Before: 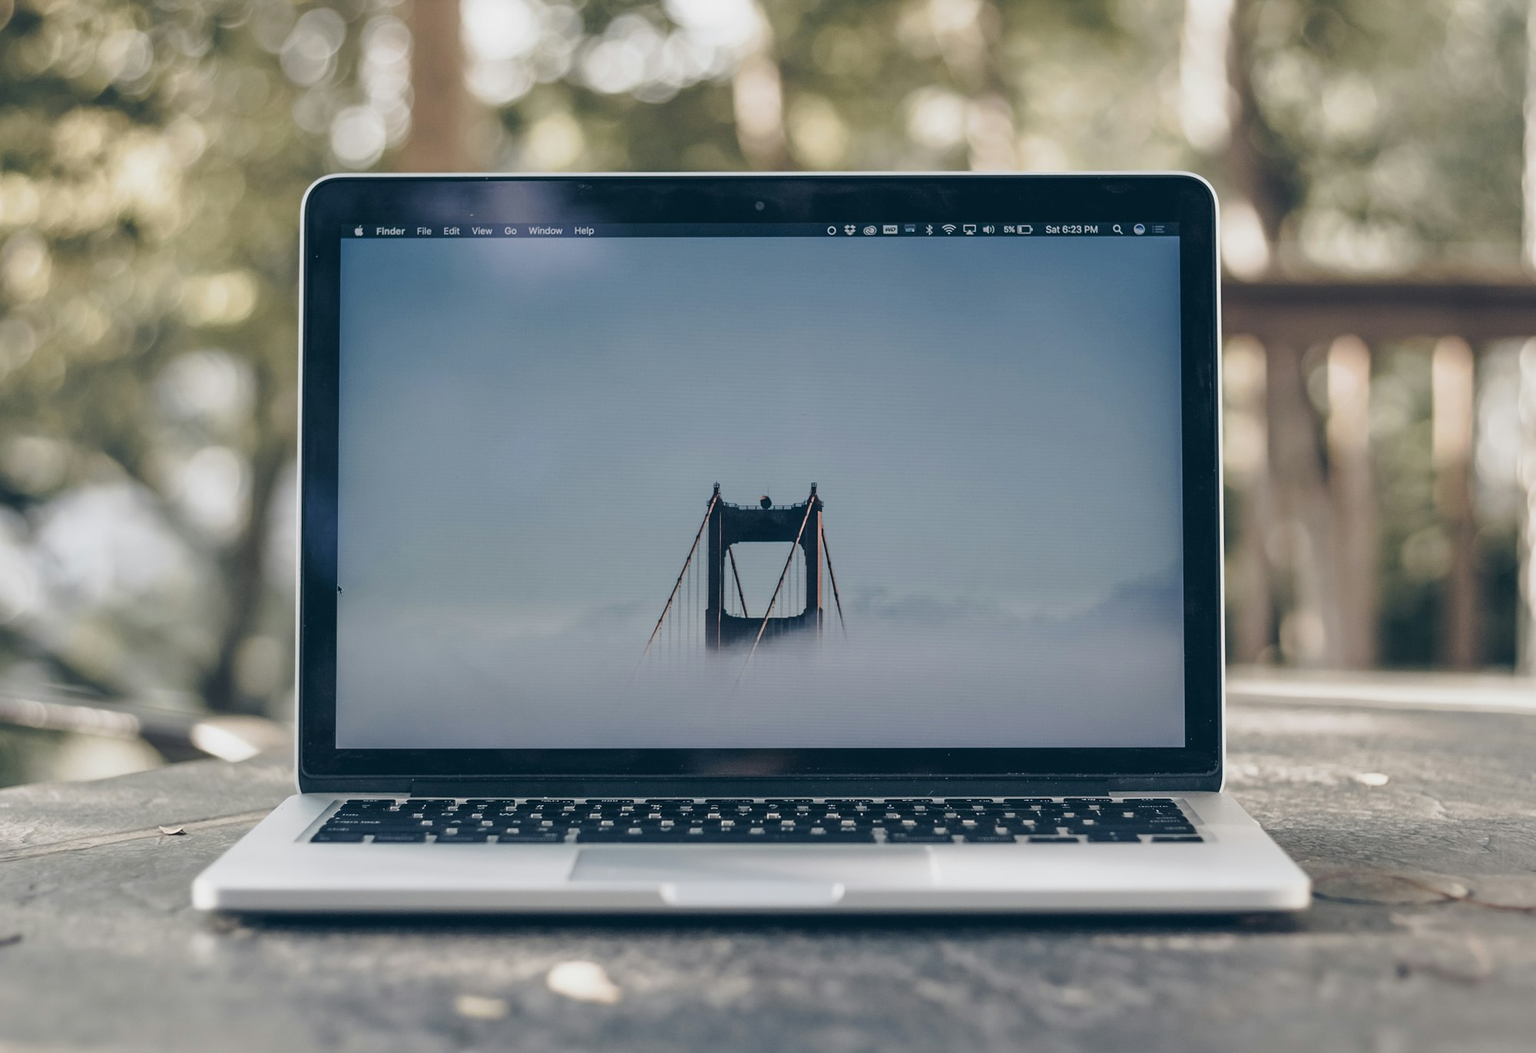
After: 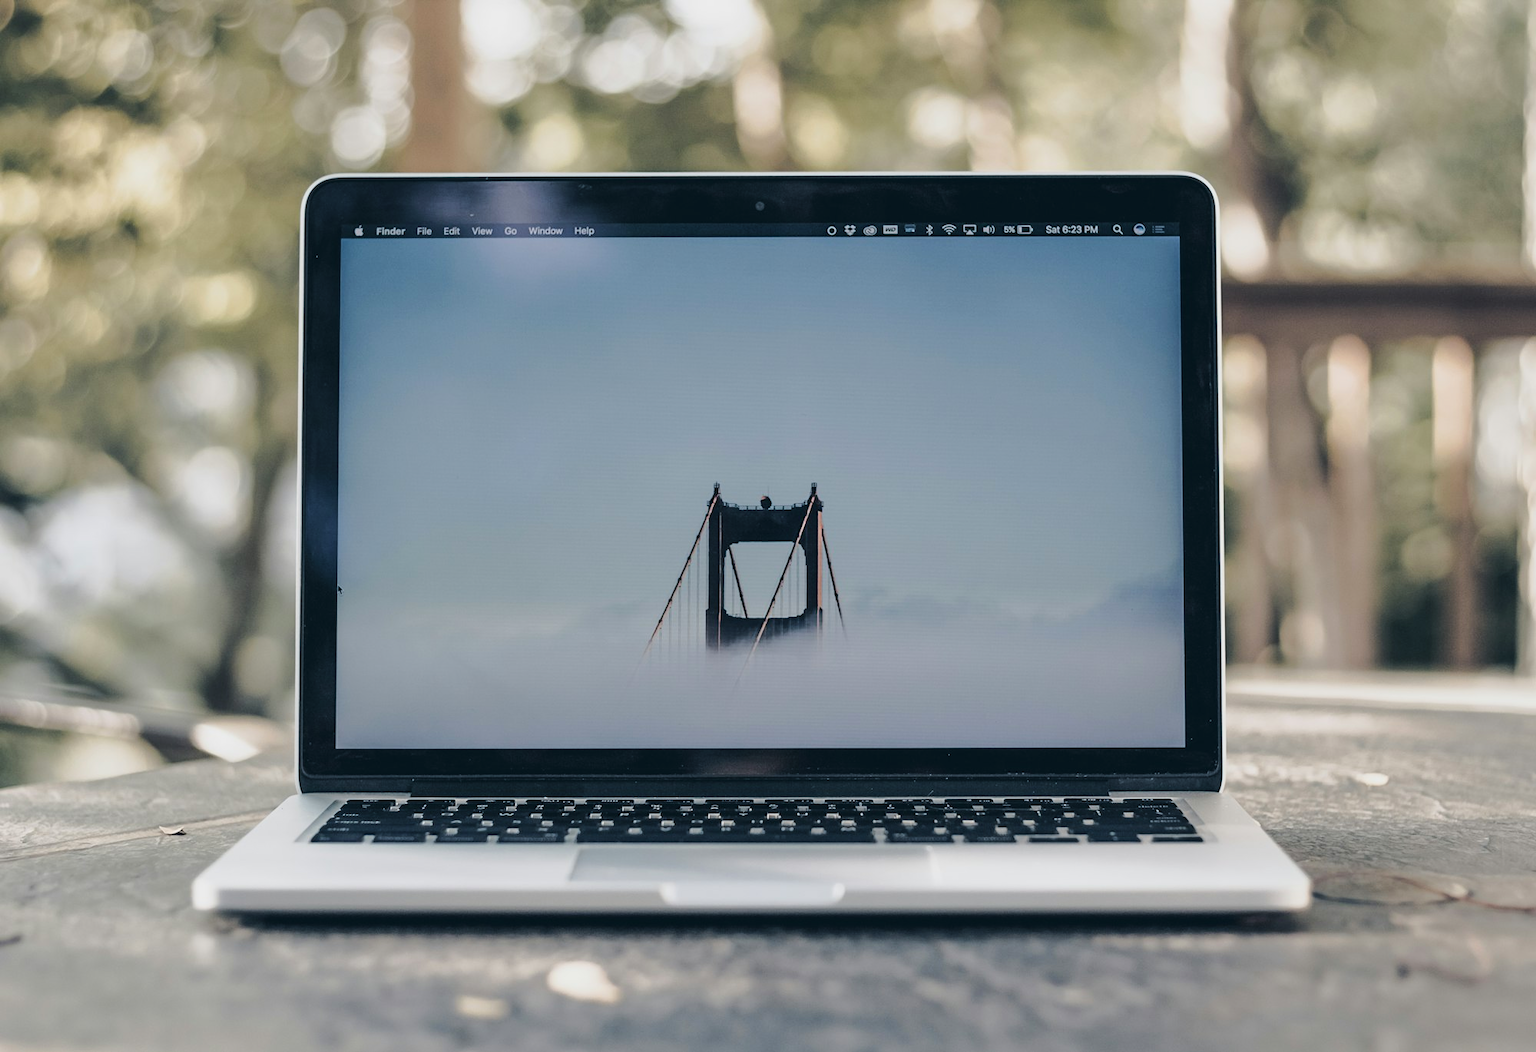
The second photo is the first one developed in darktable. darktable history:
tone curve: curves: ch0 [(0.003, 0.015) (0.104, 0.07) (0.236, 0.218) (0.401, 0.443) (0.495, 0.55) (0.65, 0.68) (0.832, 0.858) (1, 0.977)]; ch1 [(0, 0) (0.161, 0.092) (0.35, 0.33) (0.379, 0.401) (0.45, 0.466) (0.489, 0.499) (0.55, 0.56) (0.621, 0.615) (0.718, 0.734) (1, 1)]; ch2 [(0, 0) (0.369, 0.427) (0.44, 0.434) (0.502, 0.501) (0.557, 0.55) (0.586, 0.59) (1, 1)], color space Lab, linked channels, preserve colors none
